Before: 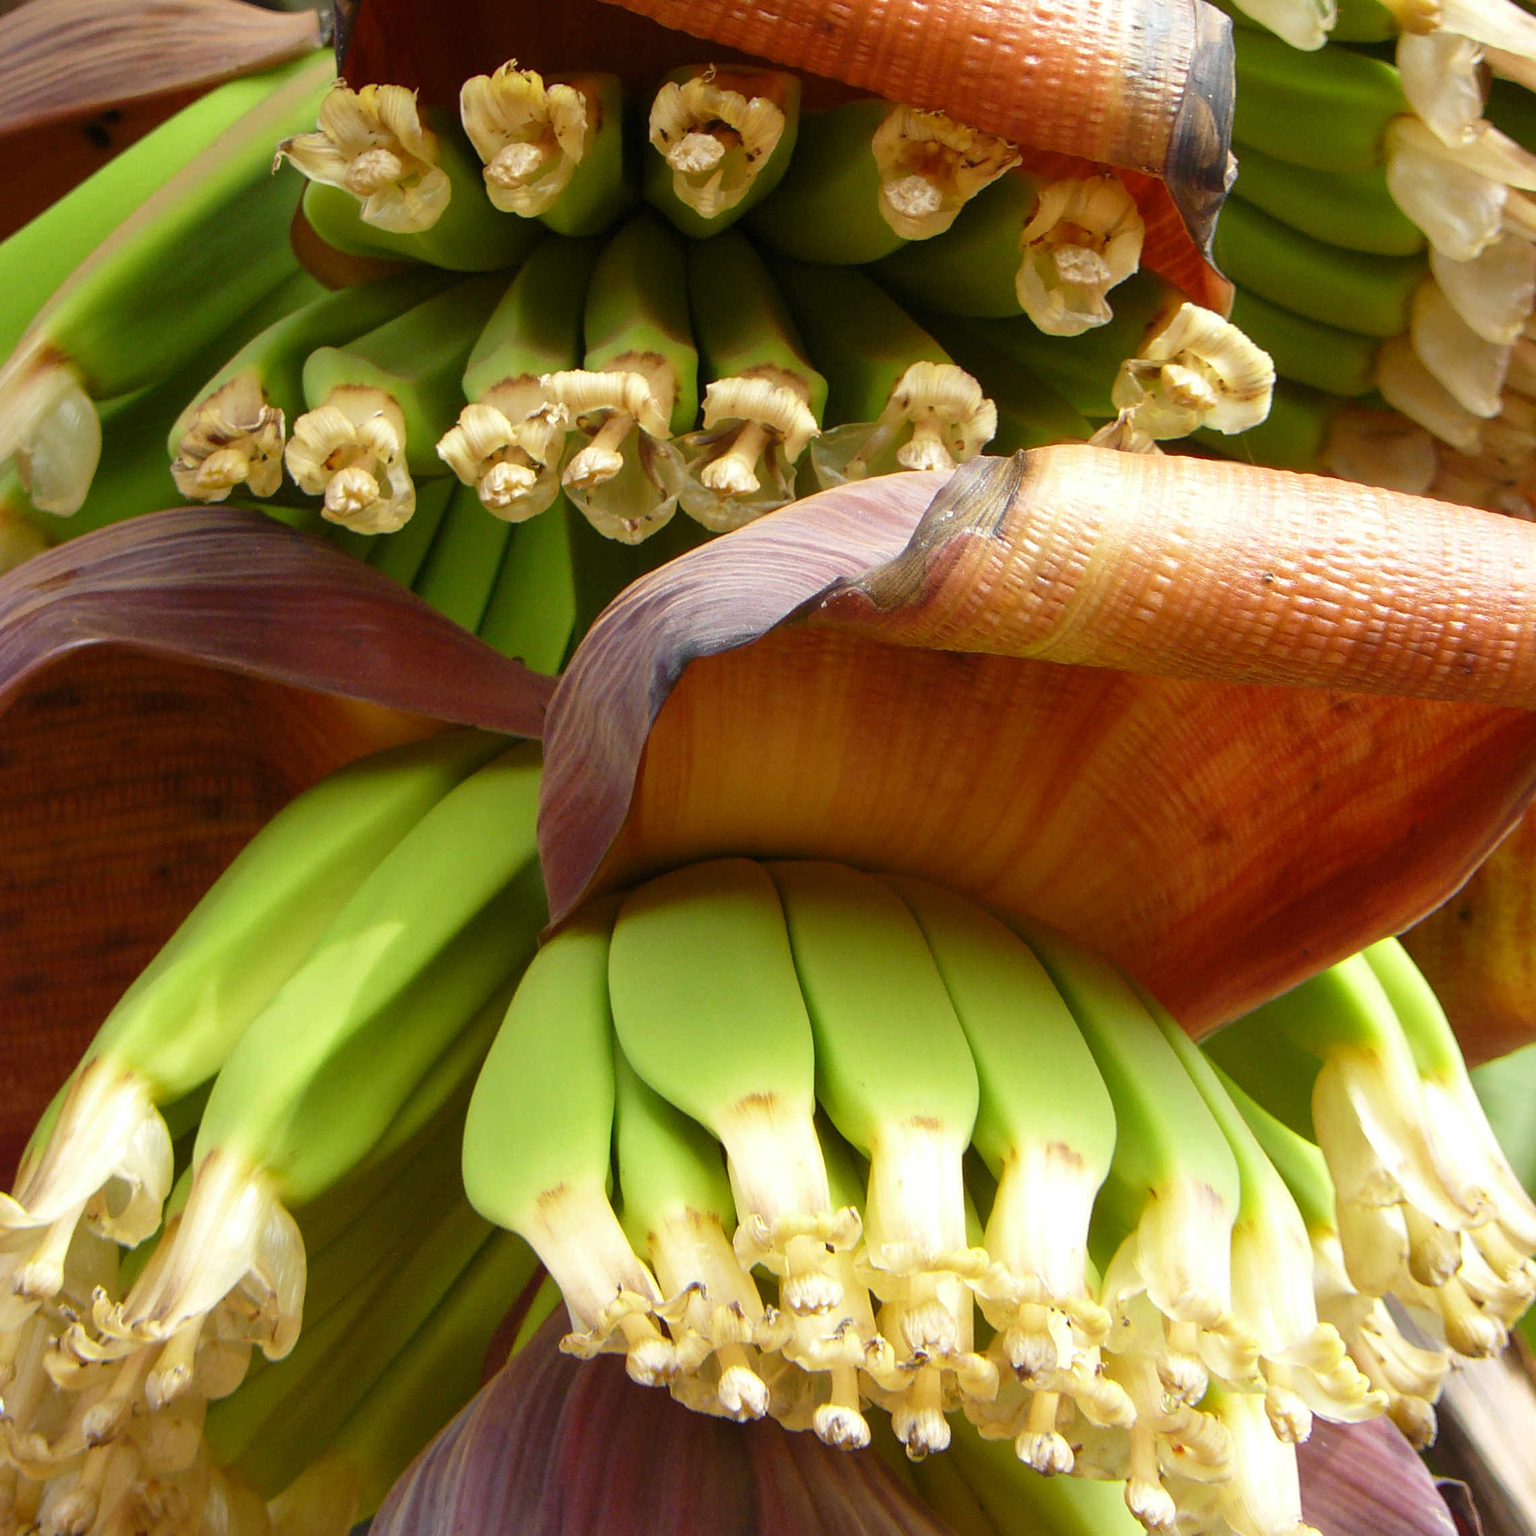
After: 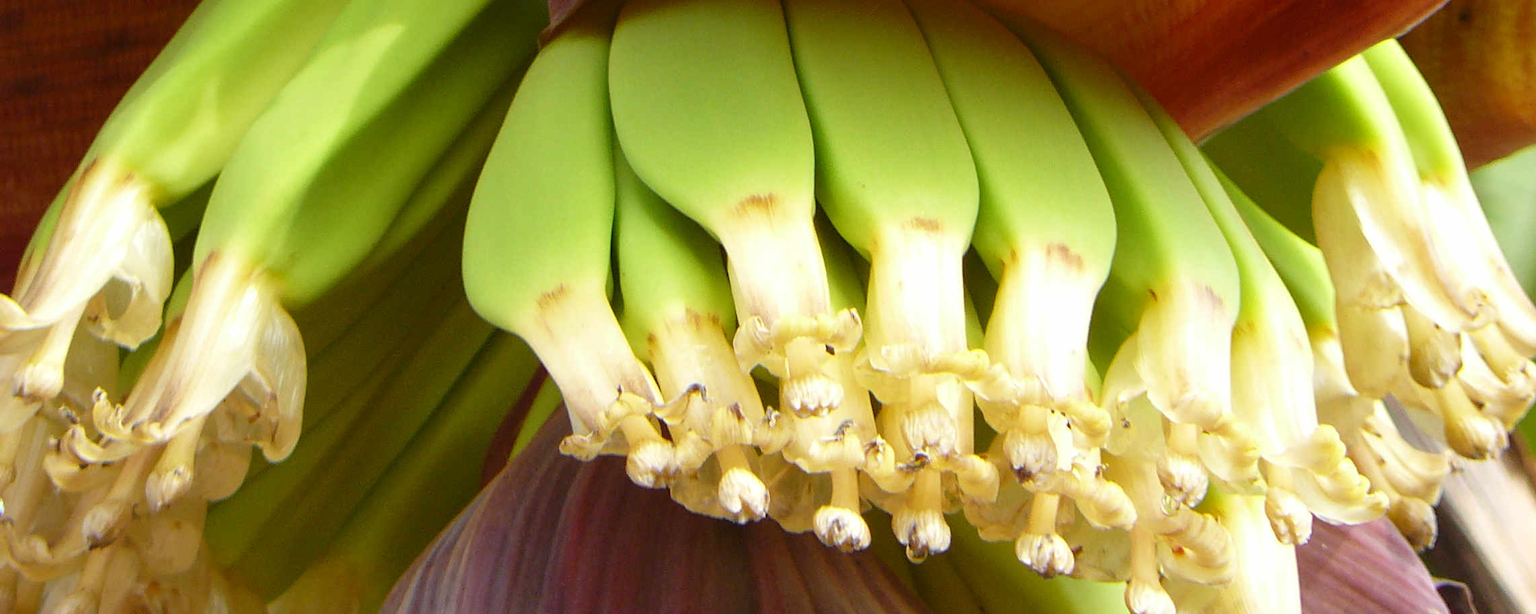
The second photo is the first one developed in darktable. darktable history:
crop and rotate: top 58.538%, bottom 1.434%
tone equalizer: on, module defaults
